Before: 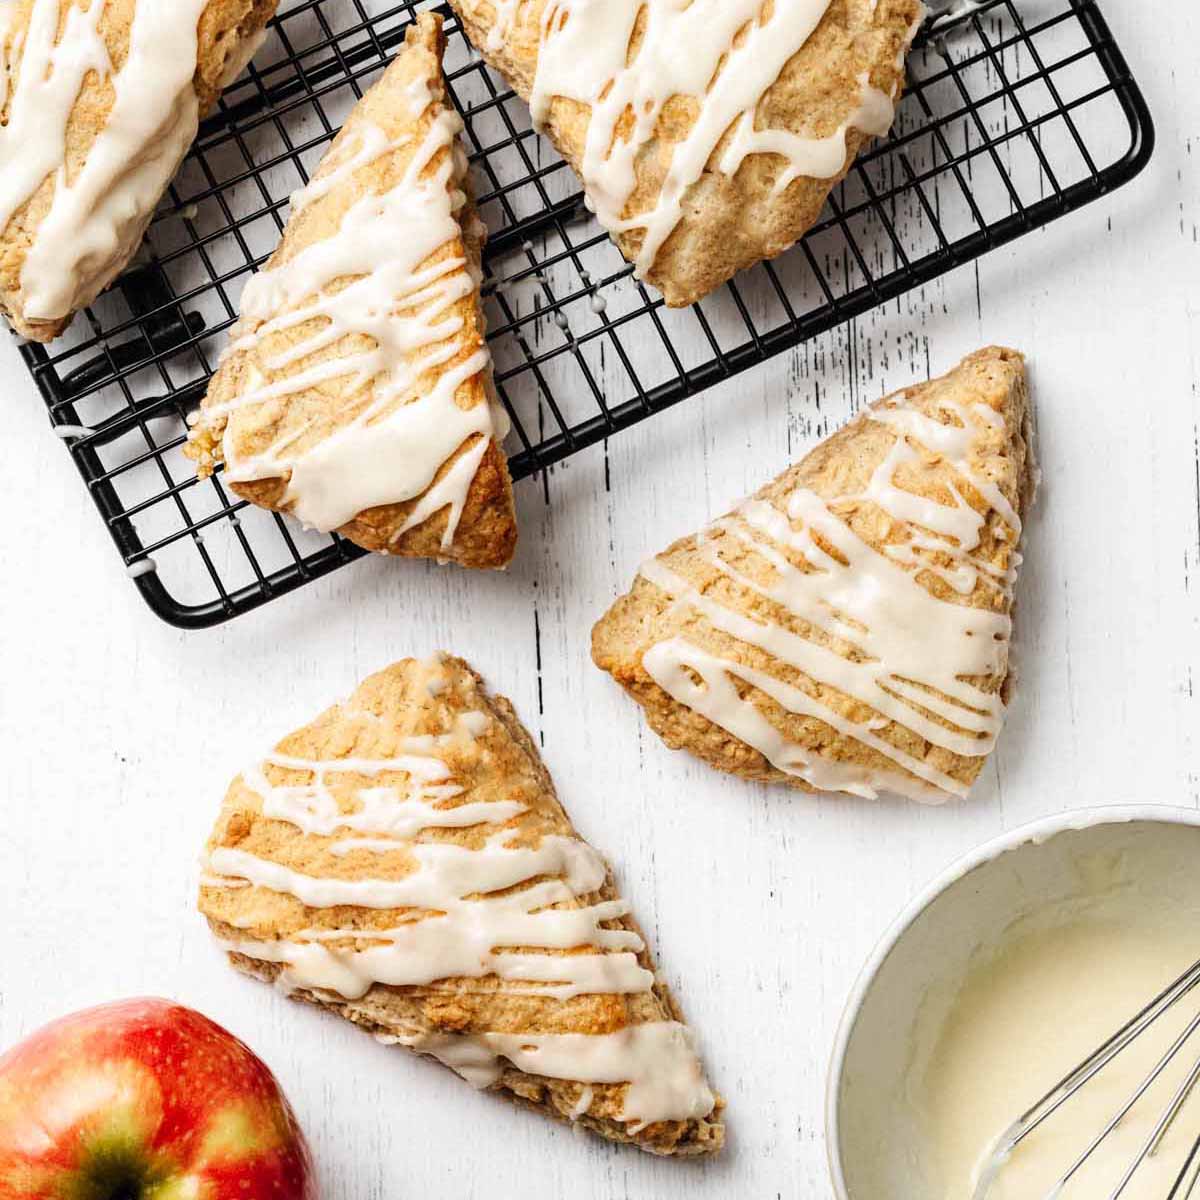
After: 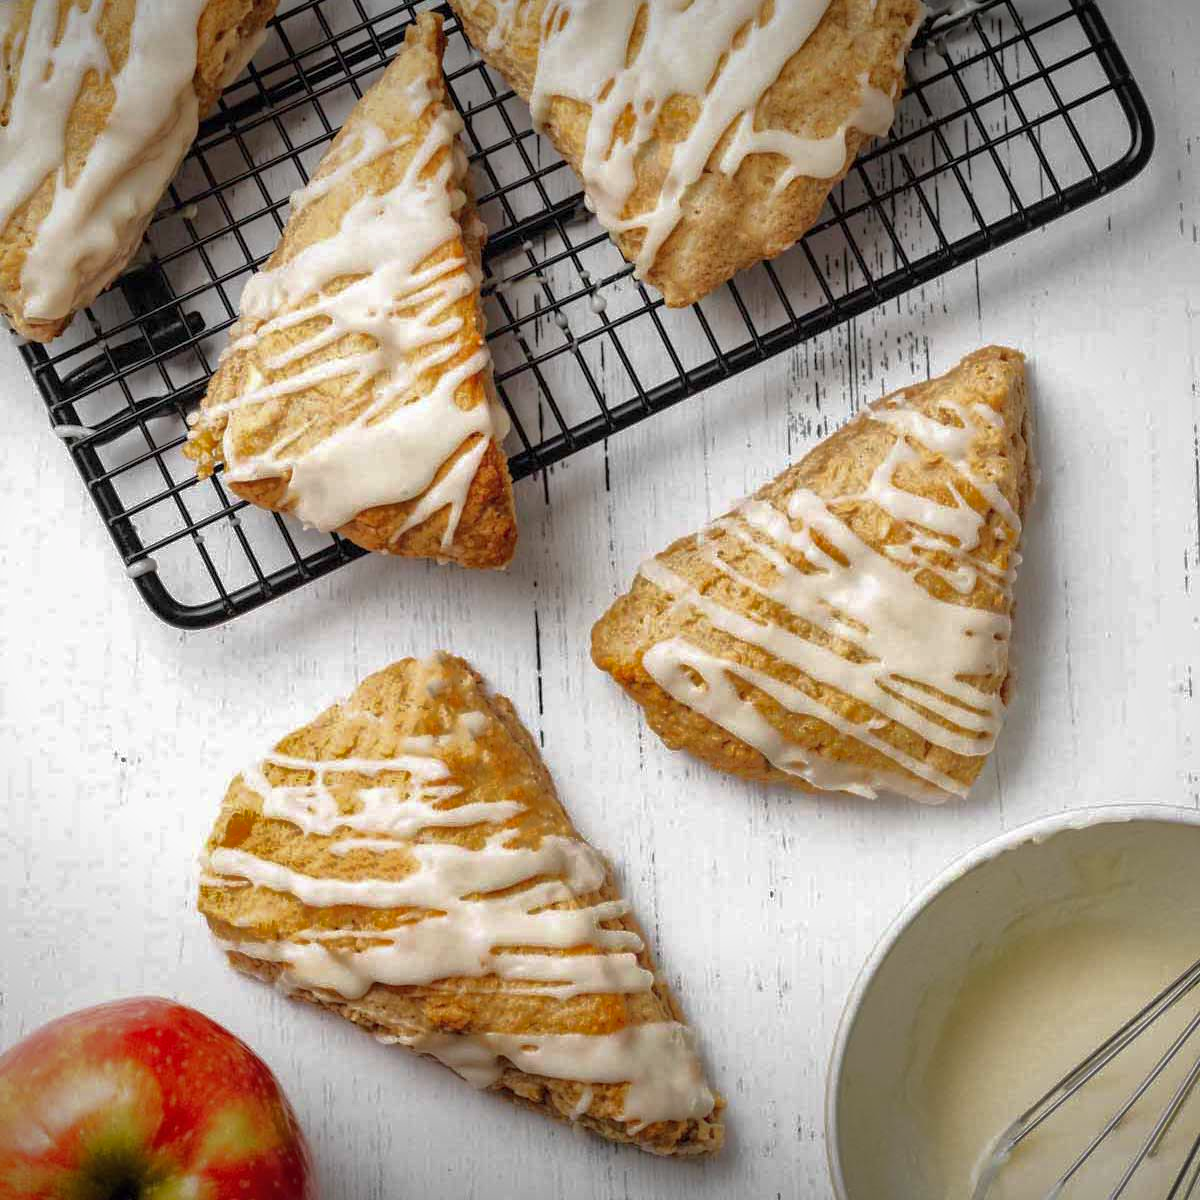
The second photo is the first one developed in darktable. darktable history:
shadows and highlights: highlights -59.85
vignetting: fall-off start 99.09%, fall-off radius 99.55%, brightness -0.604, saturation 0.001, width/height ratio 1.425
